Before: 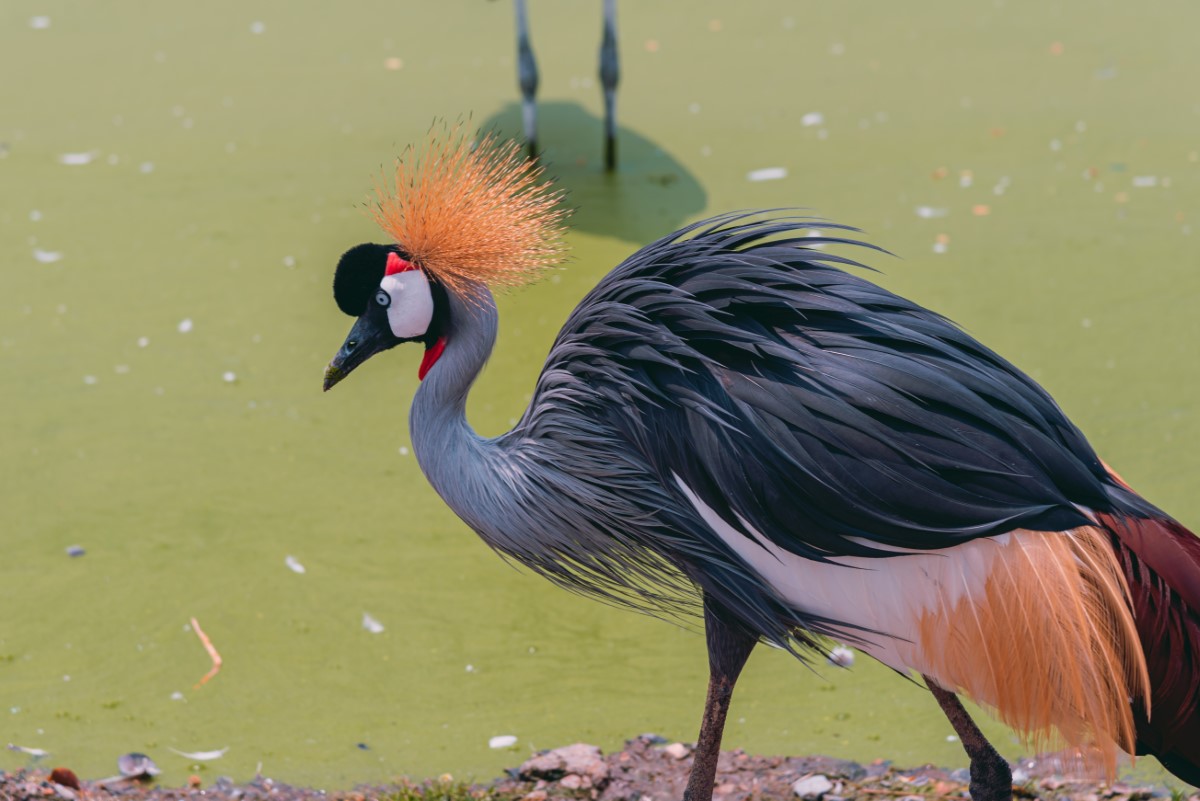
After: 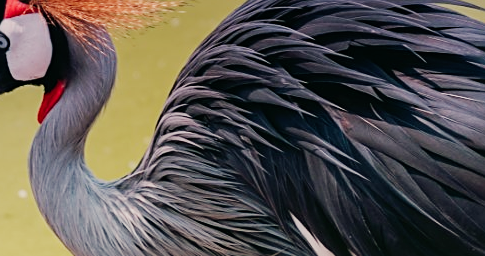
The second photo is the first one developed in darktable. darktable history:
exposure: black level correction 0, exposure 0.7 EV, compensate exposure bias true, compensate highlight preservation false
crop: left 31.751%, top 32.172%, right 27.8%, bottom 35.83%
sigmoid: skew -0.2, preserve hue 0%, red attenuation 0.1, red rotation 0.035, green attenuation 0.1, green rotation -0.017, blue attenuation 0.15, blue rotation -0.052, base primaries Rec2020
white balance: red 1.123, blue 0.83
sharpen: on, module defaults
graduated density: hue 238.83°, saturation 50%
